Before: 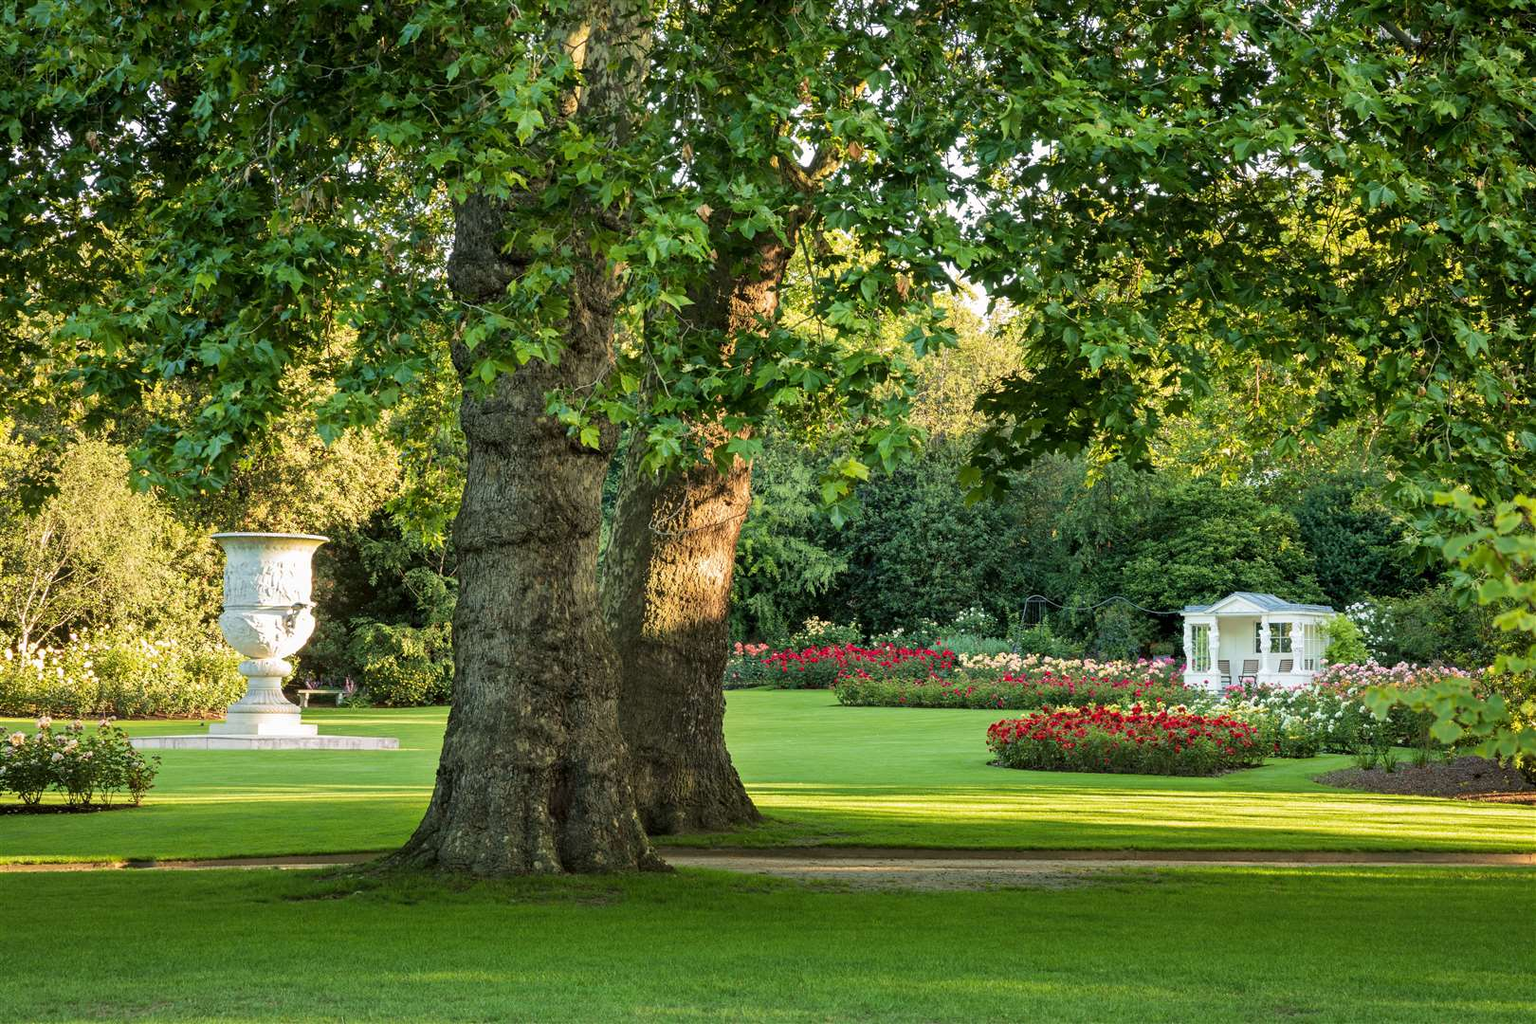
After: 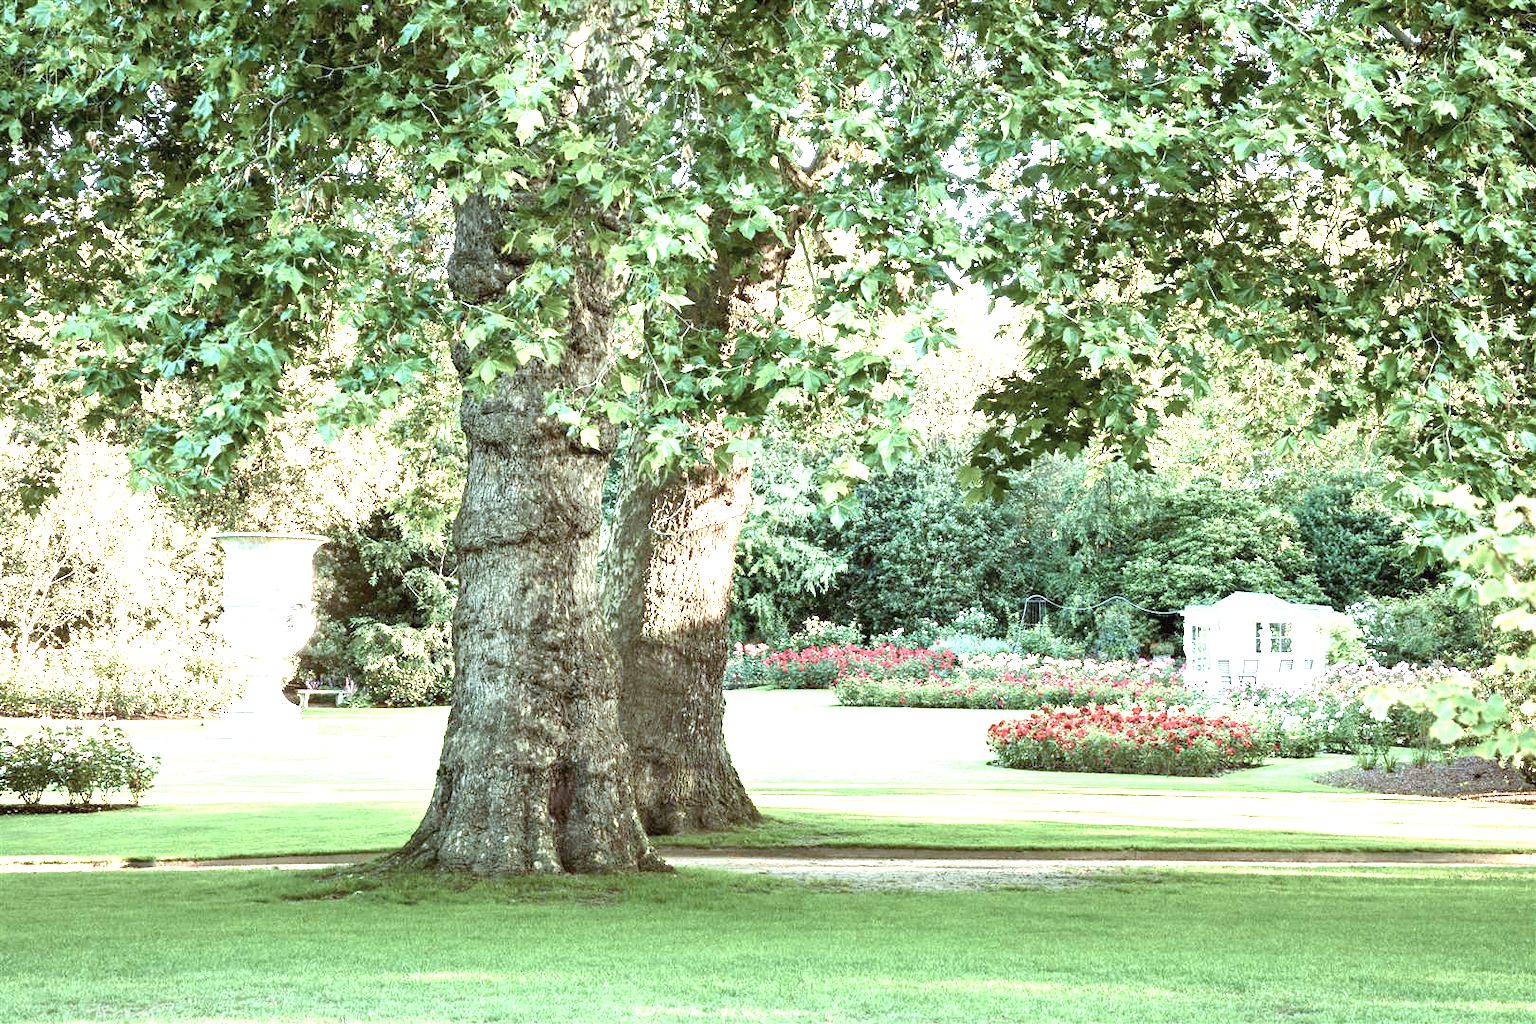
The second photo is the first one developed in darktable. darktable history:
color balance rgb: shadows lift › chroma 9.612%, shadows lift › hue 42.32°, highlights gain › chroma 3.027%, highlights gain › hue 54.31°, perceptual saturation grading › global saturation 0.405%, perceptual saturation grading › highlights -19.741%, perceptual saturation grading › shadows 20.171%, global vibrance 20%
exposure: black level correction 0, exposure 2.151 EV, compensate exposure bias true, compensate highlight preservation false
color correction: highlights a* -12.42, highlights b* -17.55, saturation 0.696
